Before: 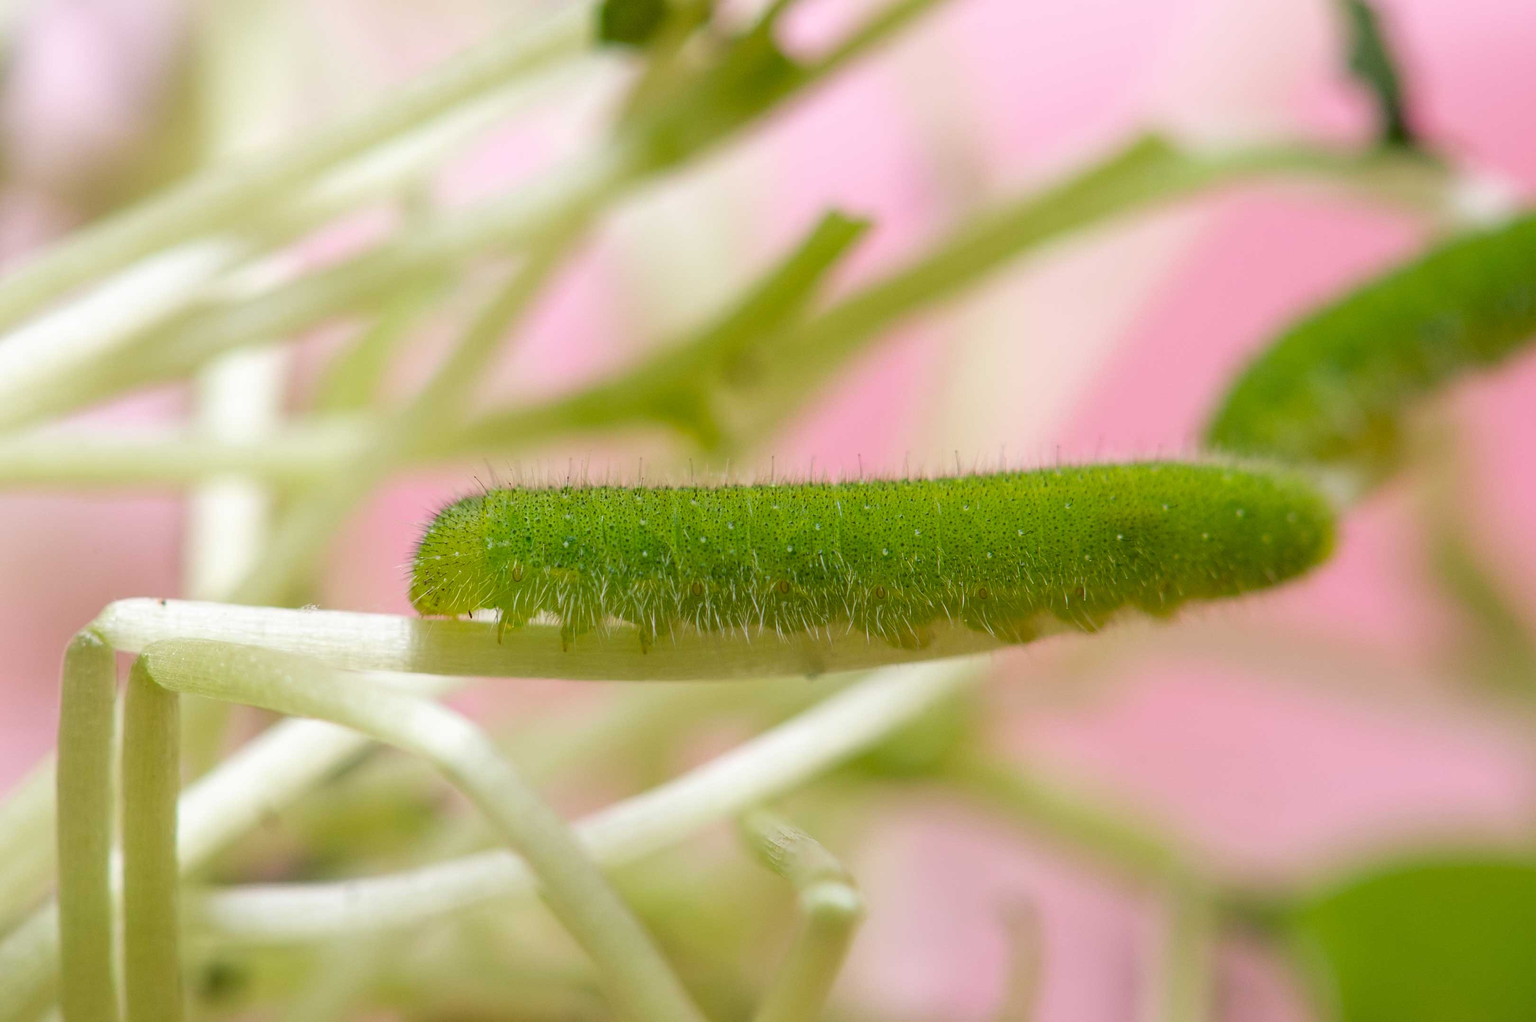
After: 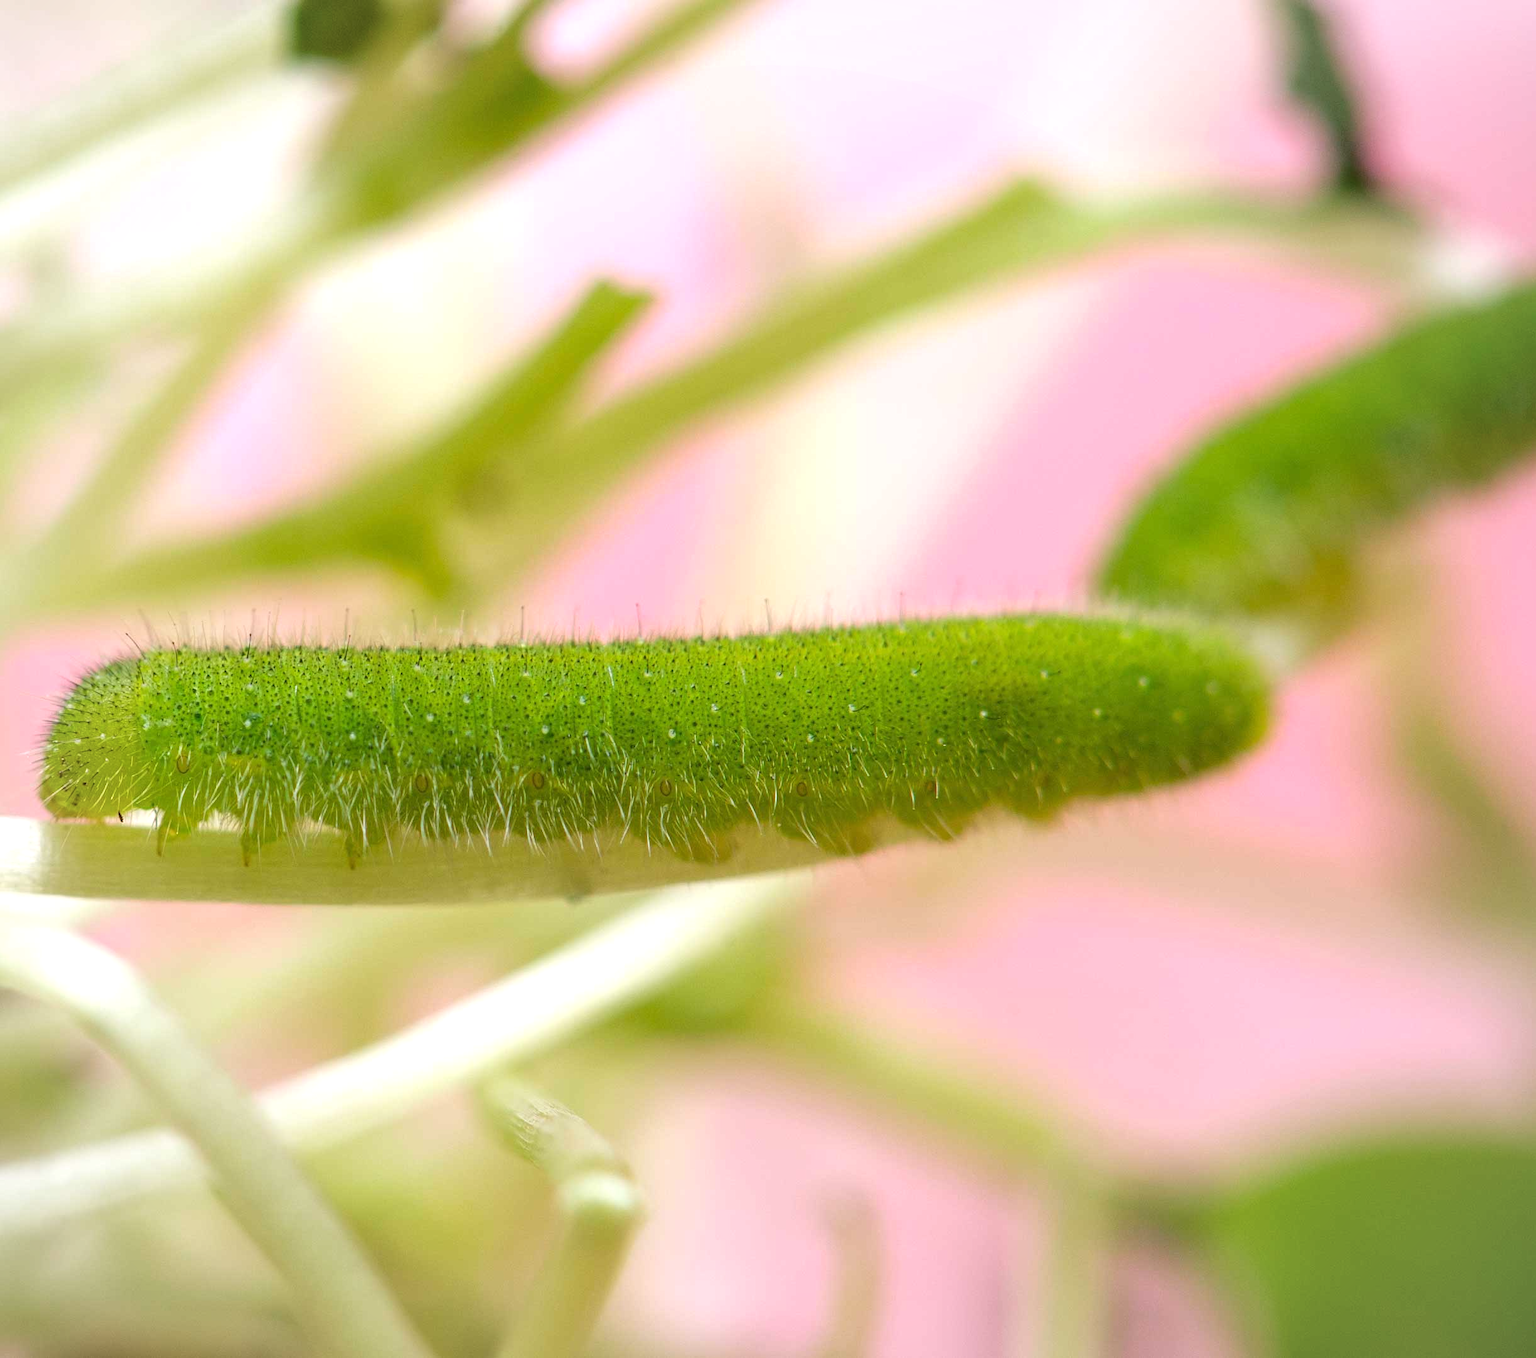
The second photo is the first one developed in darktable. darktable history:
crop and rotate: left 24.739%
exposure: black level correction 0, exposure 0.498 EV, compensate highlight preservation false
vignetting: brightness -0.192, saturation -0.294, unbound false
